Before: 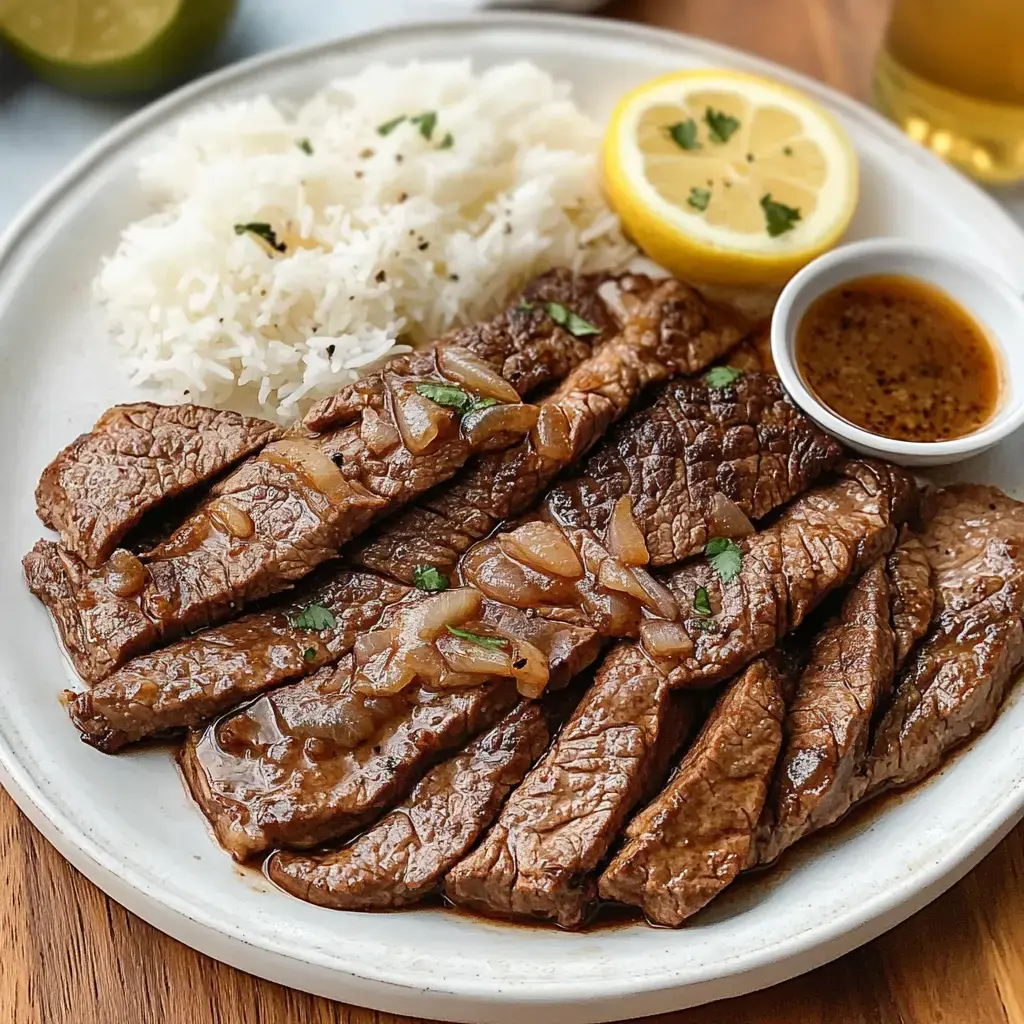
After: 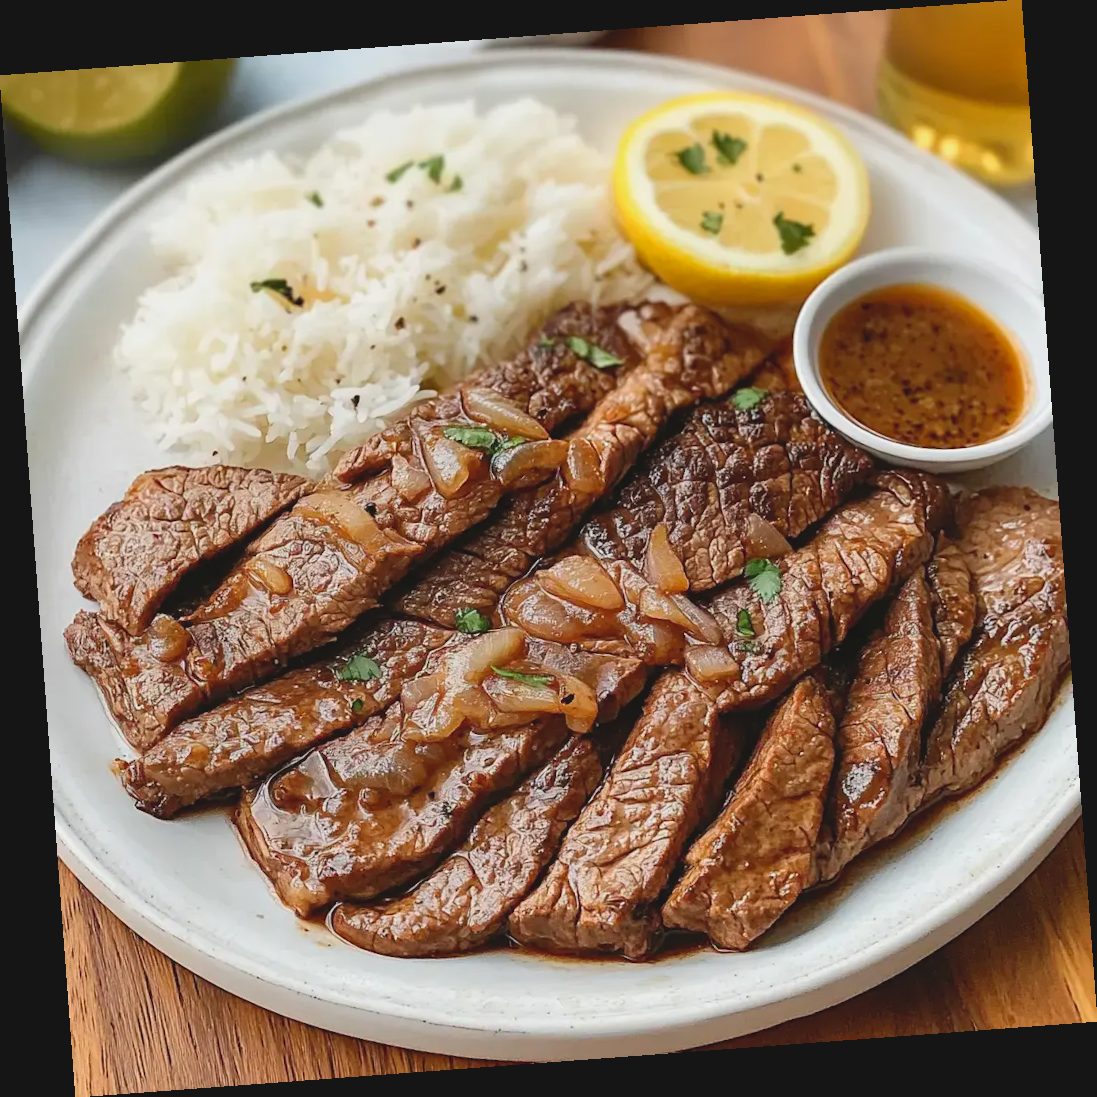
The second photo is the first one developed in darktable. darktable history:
rotate and perspective: rotation -4.25°, automatic cropping off
contrast brightness saturation: contrast -0.1, brightness 0.05, saturation 0.08
